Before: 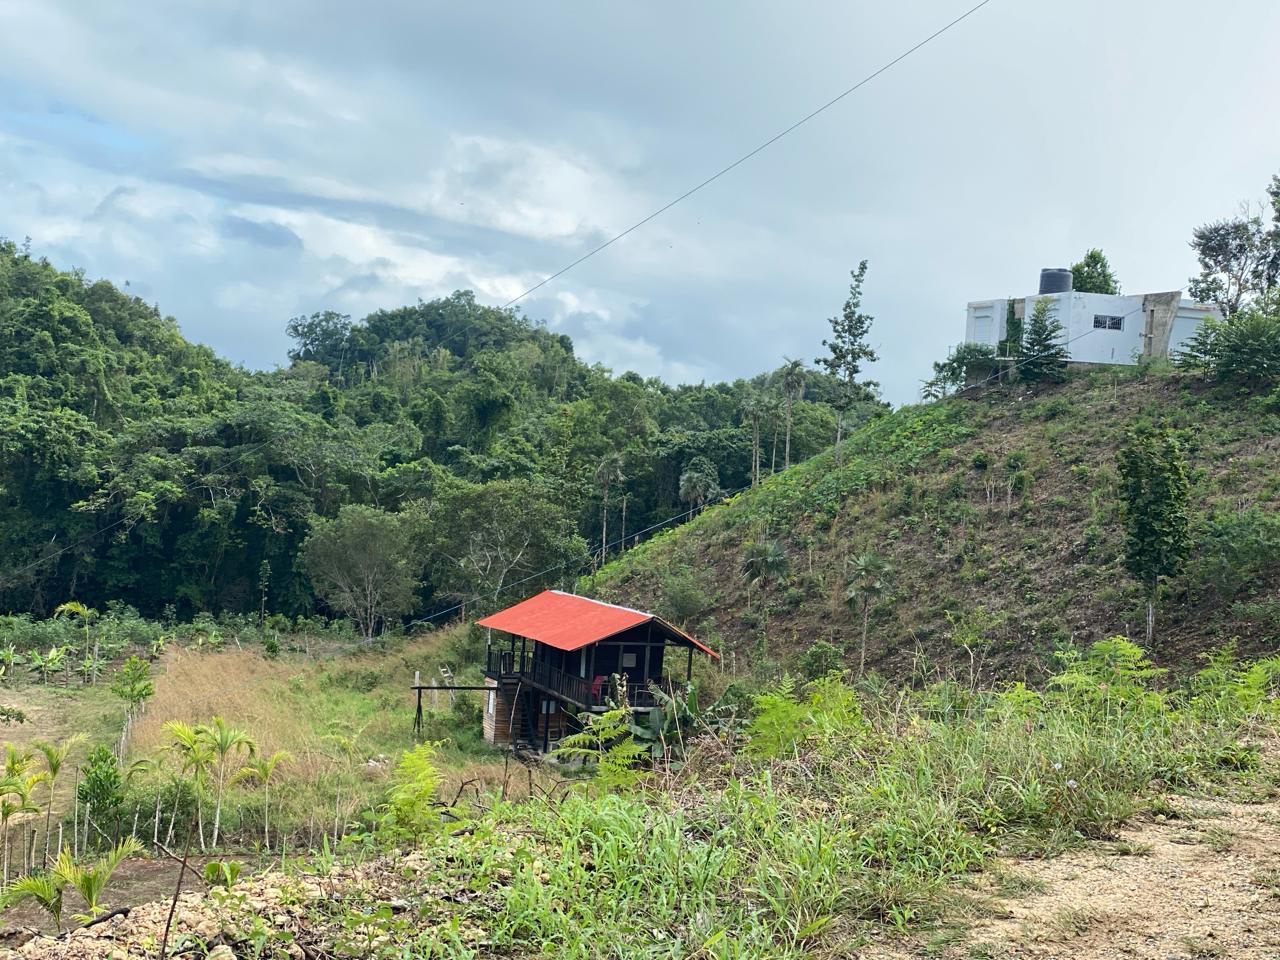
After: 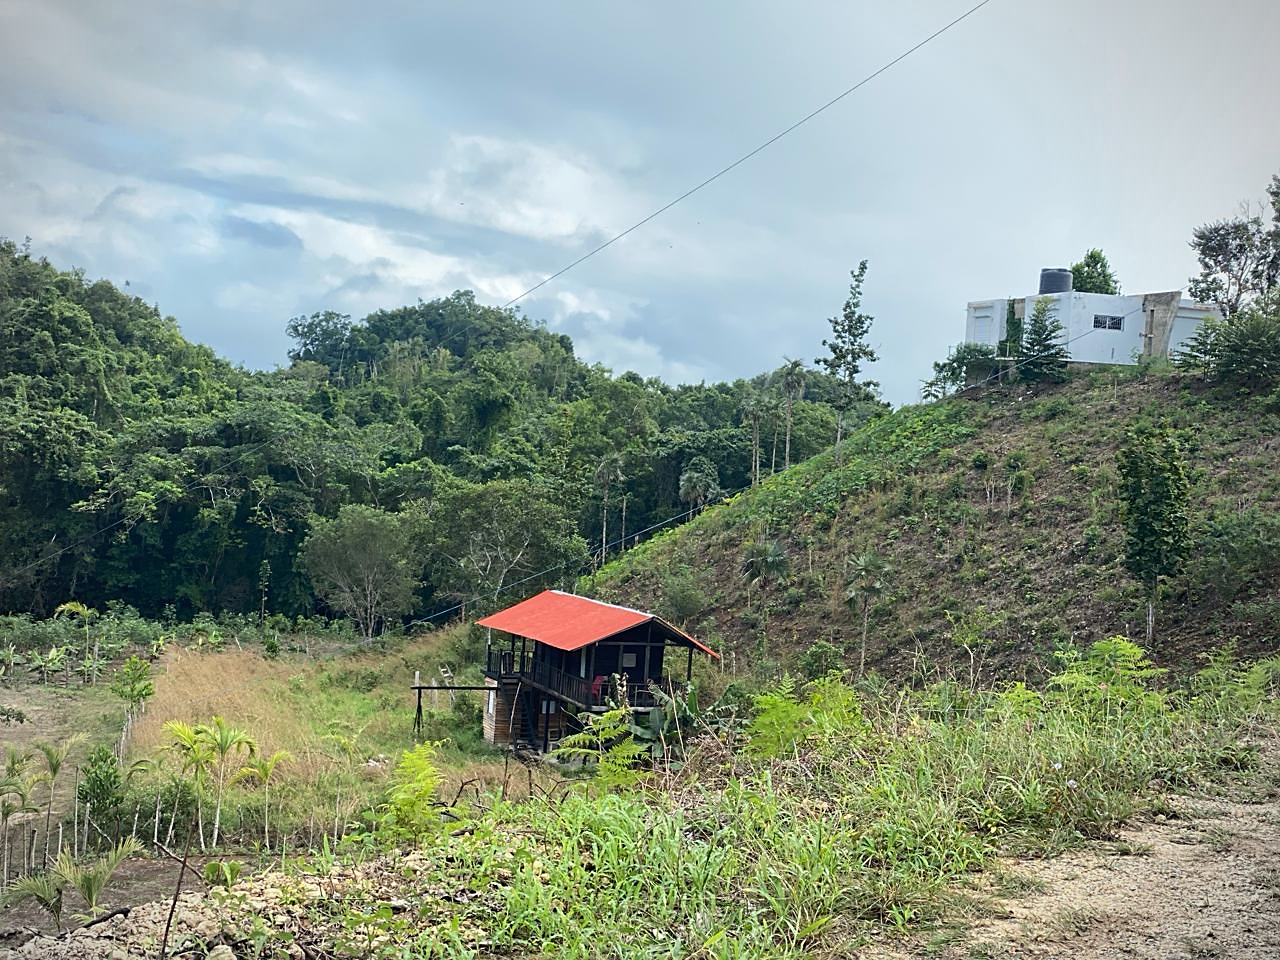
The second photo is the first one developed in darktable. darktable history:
vignetting: brightness -0.45, saturation -0.686
sharpen: radius 1.883, amount 0.407, threshold 1.656
